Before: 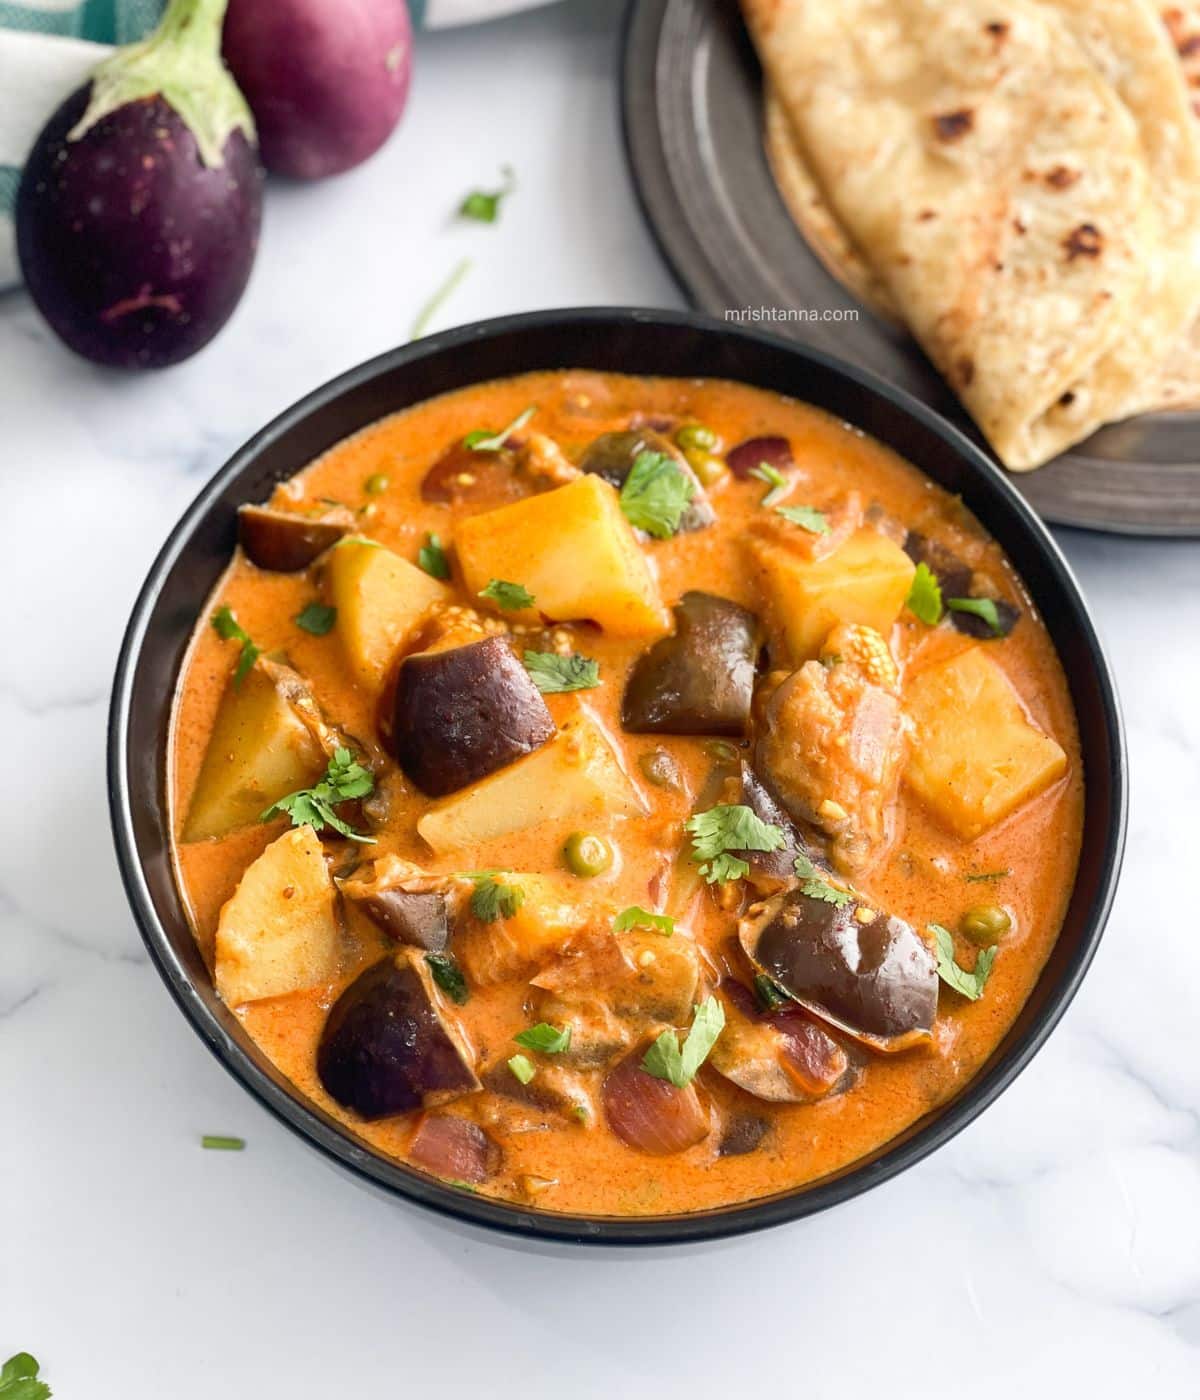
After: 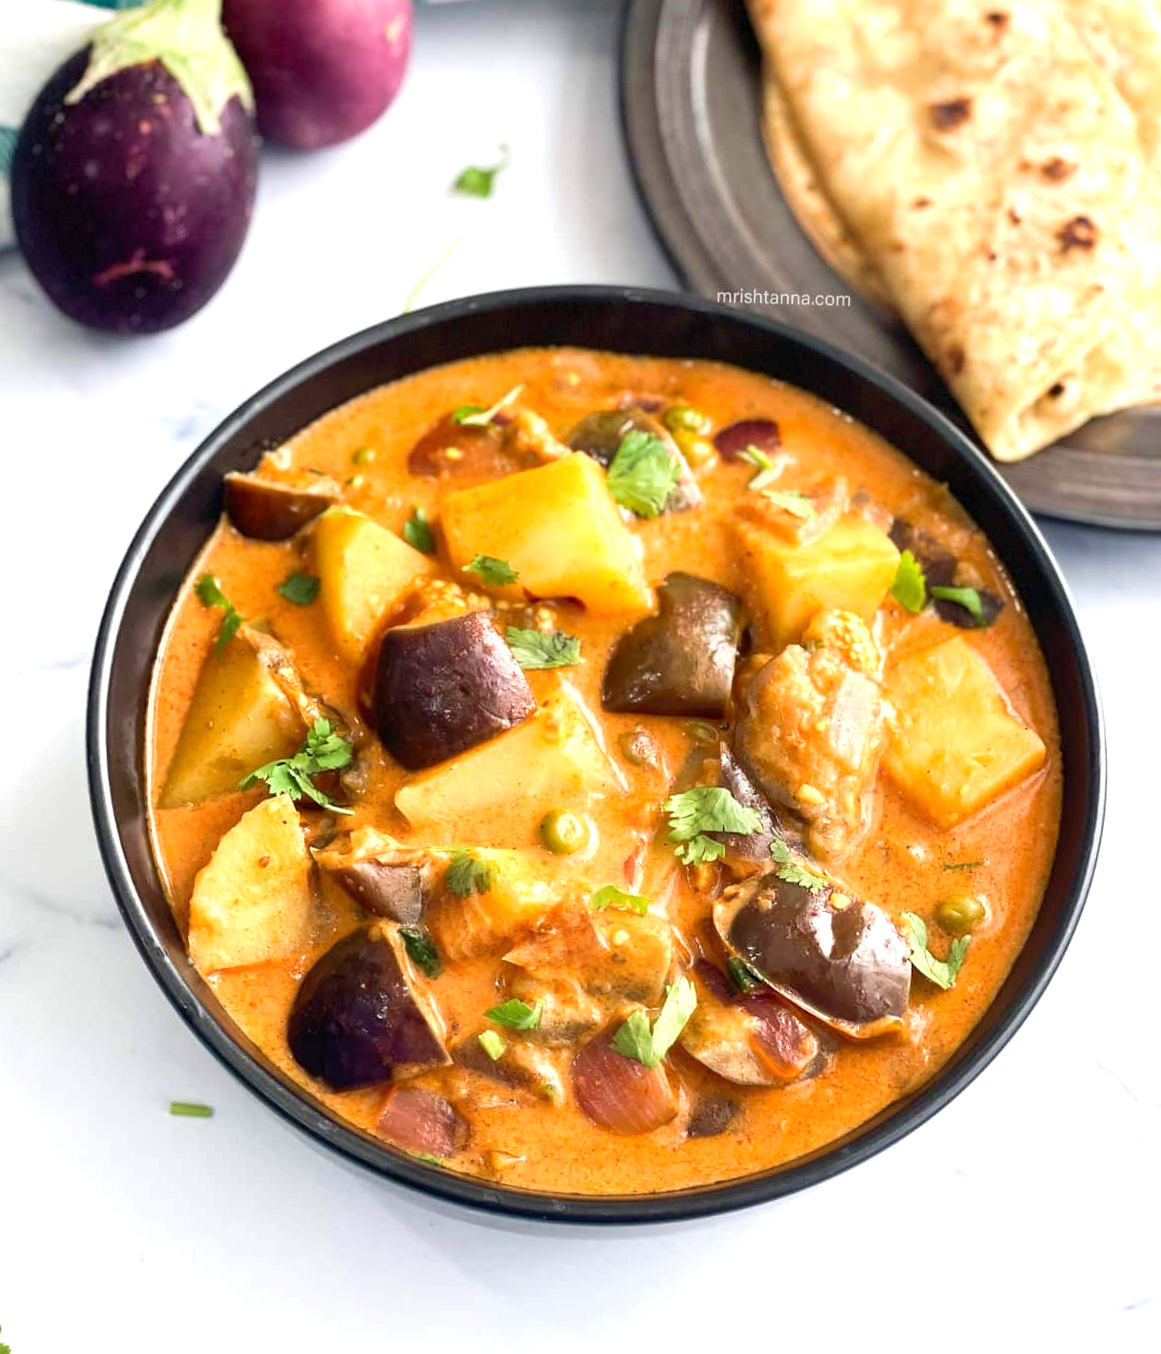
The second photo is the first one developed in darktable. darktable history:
velvia: on, module defaults
exposure: black level correction 0.001, exposure 0.499 EV, compensate highlight preservation false
crop and rotate: angle -1.66°
